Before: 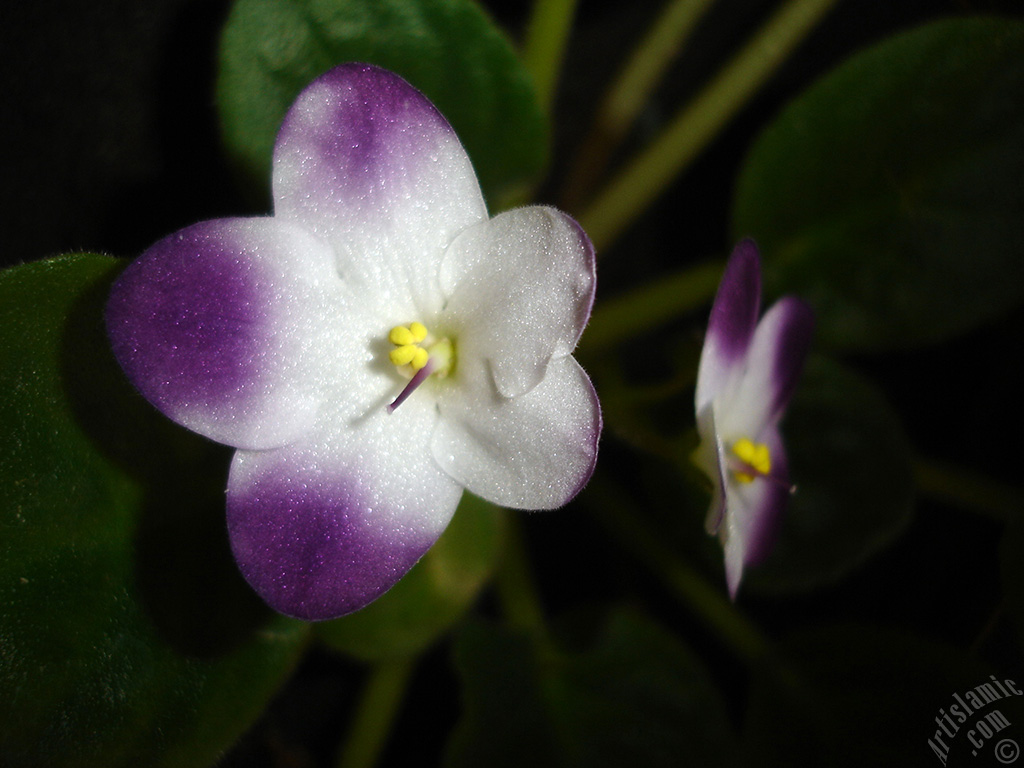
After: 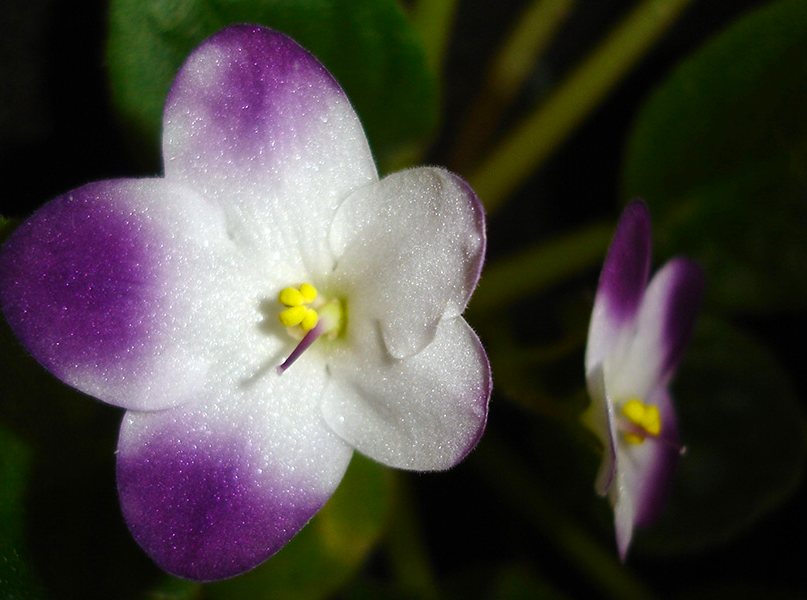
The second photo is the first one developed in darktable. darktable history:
crop and rotate: left 10.77%, top 5.1%, right 10.41%, bottom 16.76%
color contrast: green-magenta contrast 1.2, blue-yellow contrast 1.2
